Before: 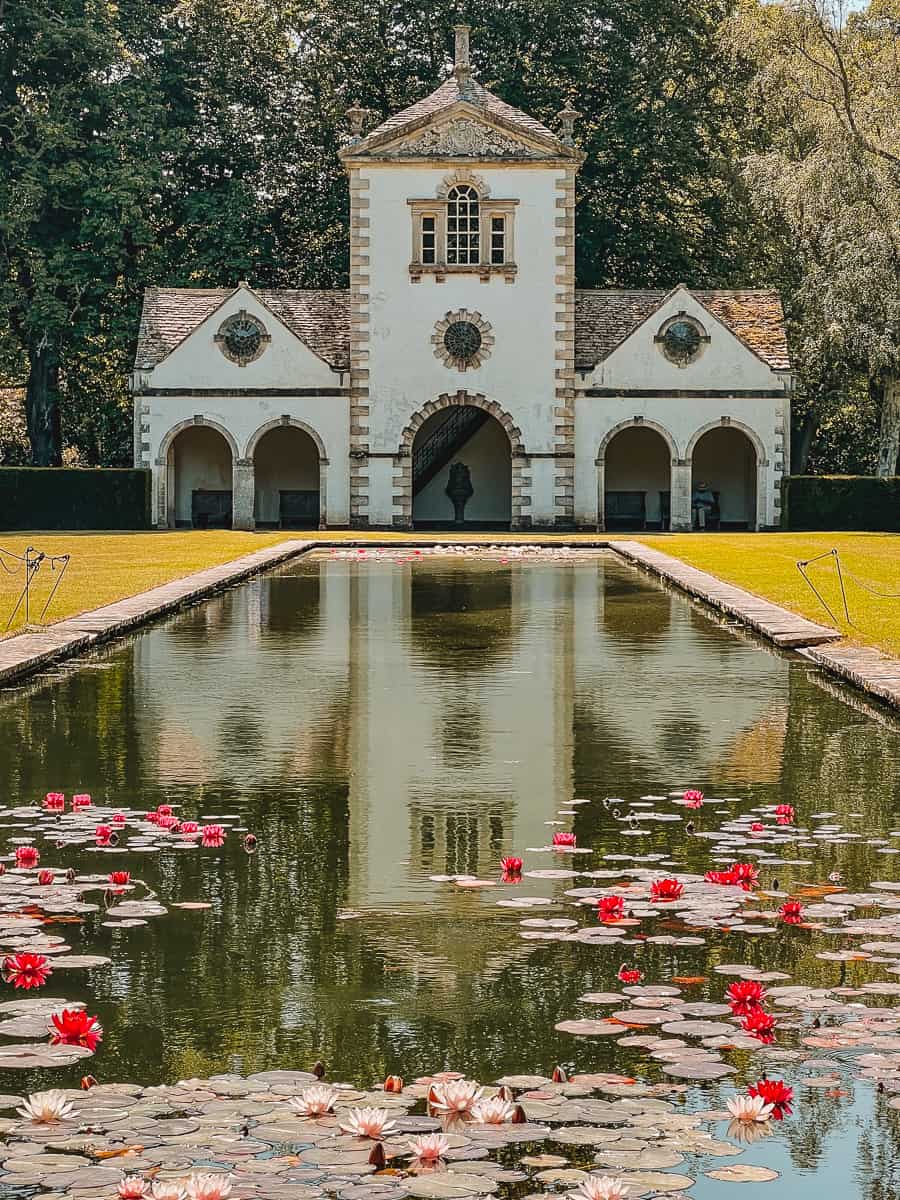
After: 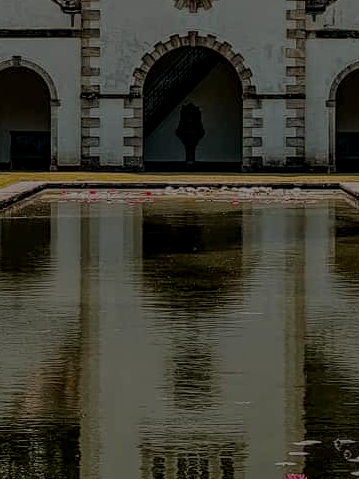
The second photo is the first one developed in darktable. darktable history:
crop: left 30%, top 30%, right 30%, bottom 30%
local contrast: detail 130%
exposure: exposure -2.002 EV, compensate highlight preservation false
